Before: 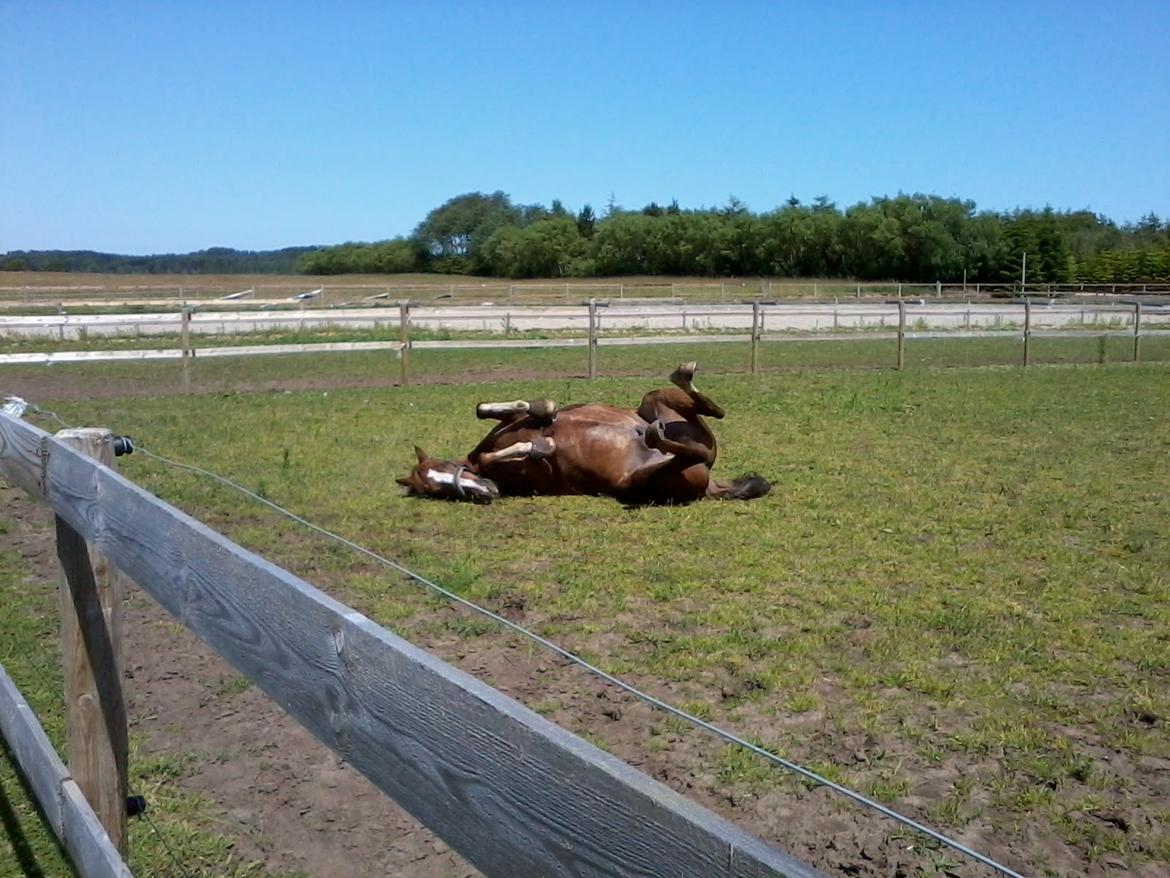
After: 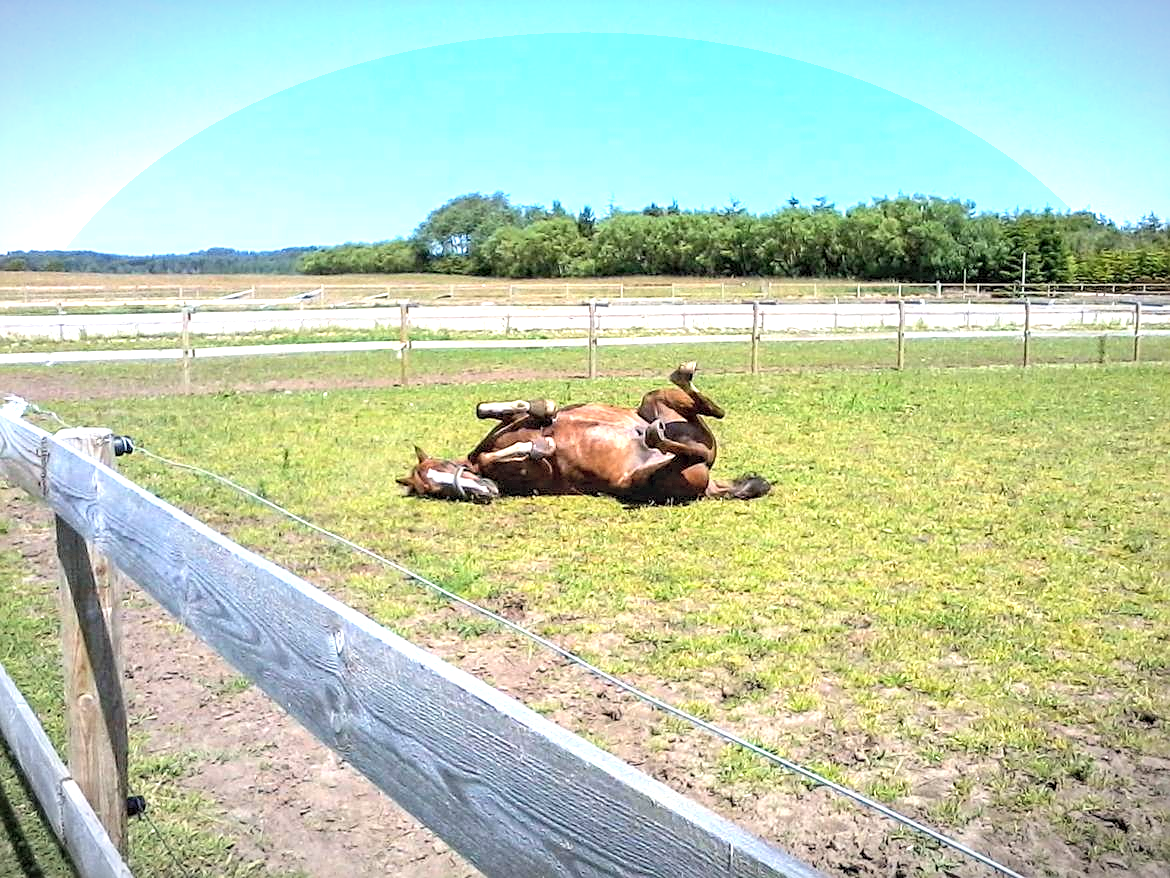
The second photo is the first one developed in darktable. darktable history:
sharpen: on, module defaults
exposure: black level correction 0, exposure 0.95 EV, compensate exposure bias true, compensate highlight preservation false
local contrast: detail 144%
contrast brightness saturation: contrast 0.104, brightness 0.3, saturation 0.144
vignetting: fall-off start 100.57%, width/height ratio 1.308, unbound false
tone equalizer: -8 EV -0.41 EV, -7 EV -0.425 EV, -6 EV -0.353 EV, -5 EV -0.211 EV, -3 EV 0.221 EV, -2 EV 0.338 EV, -1 EV 0.366 EV, +0 EV 0.405 EV, smoothing diameter 24.92%, edges refinement/feathering 10.71, preserve details guided filter
